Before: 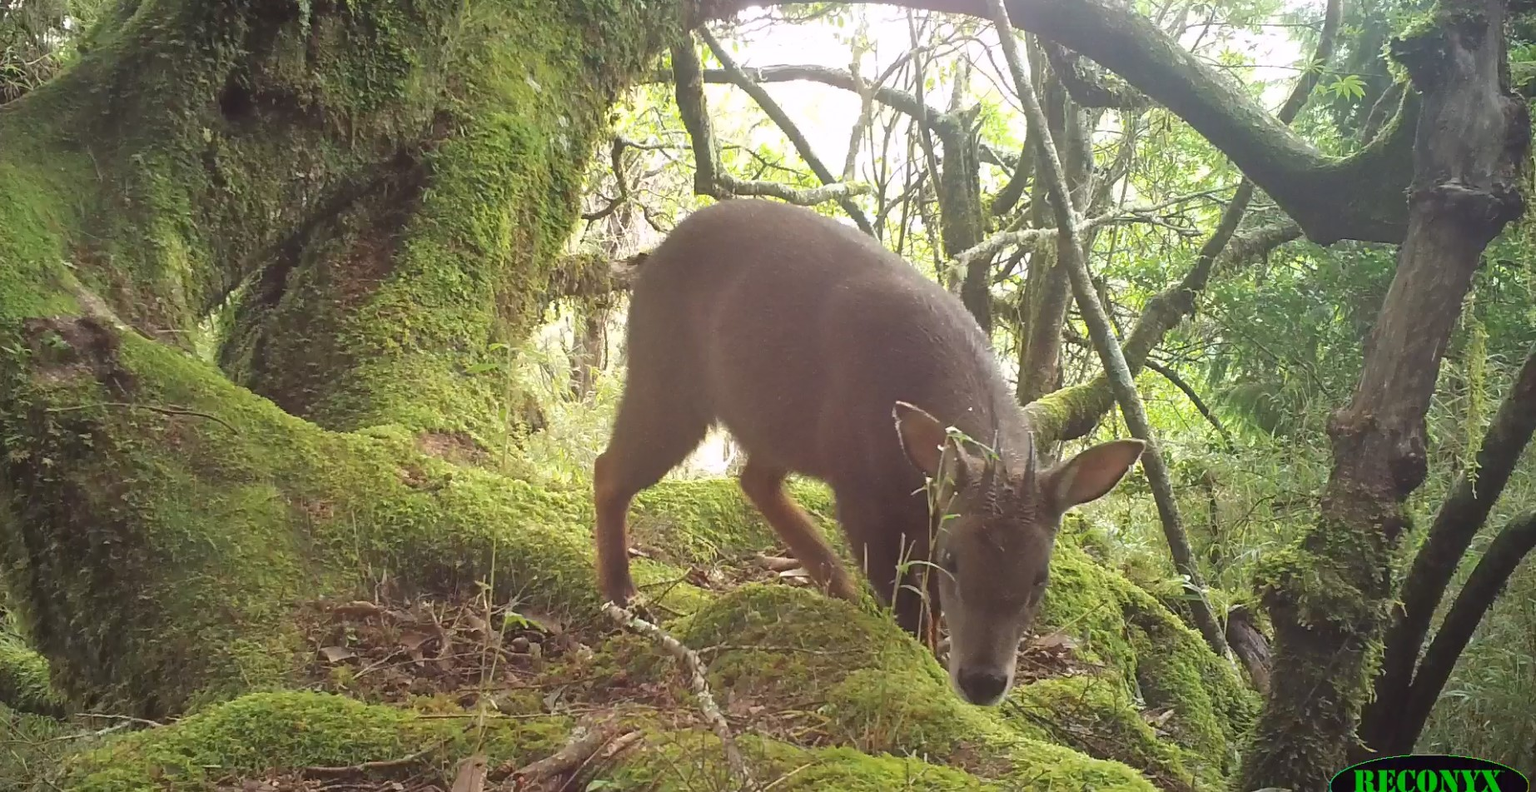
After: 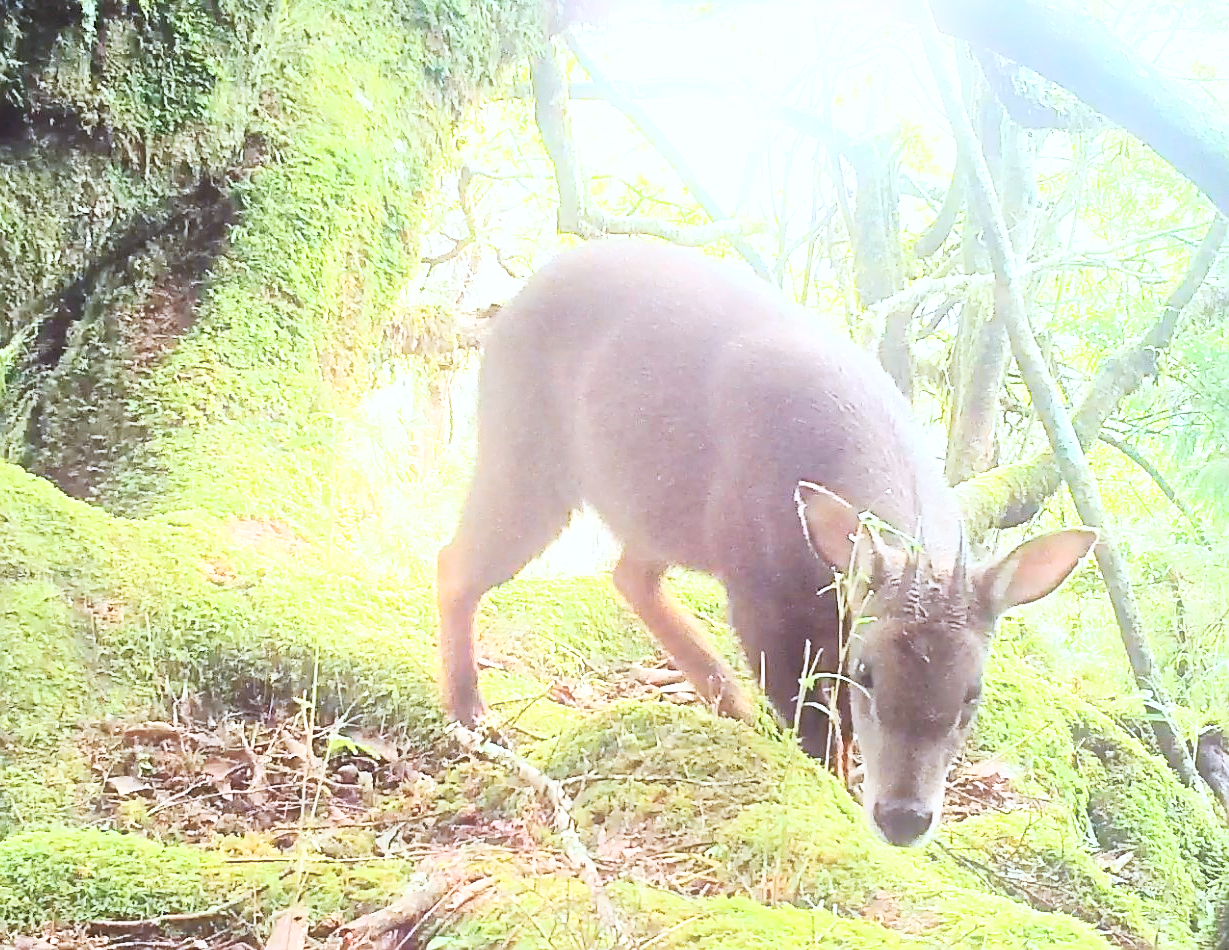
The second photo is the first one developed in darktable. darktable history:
base curve: curves: ch0 [(0, 0) (0.028, 0.03) (0.121, 0.232) (0.46, 0.748) (0.859, 0.968) (1, 1)], preserve colors none
sharpen: on, module defaults
crop and rotate: left 15.055%, right 18.278%
contrast brightness saturation: contrast 0.39, brightness 0.53
bloom: size 9%, threshold 100%, strength 7%
color calibration: output R [1.063, -0.012, -0.003, 0], output G [0, 1.022, 0.021, 0], output B [-0.079, 0.047, 1, 0], illuminant custom, x 0.389, y 0.387, temperature 3838.64 K
exposure: black level correction 0.009, exposure 0.119 EV, compensate highlight preservation false
